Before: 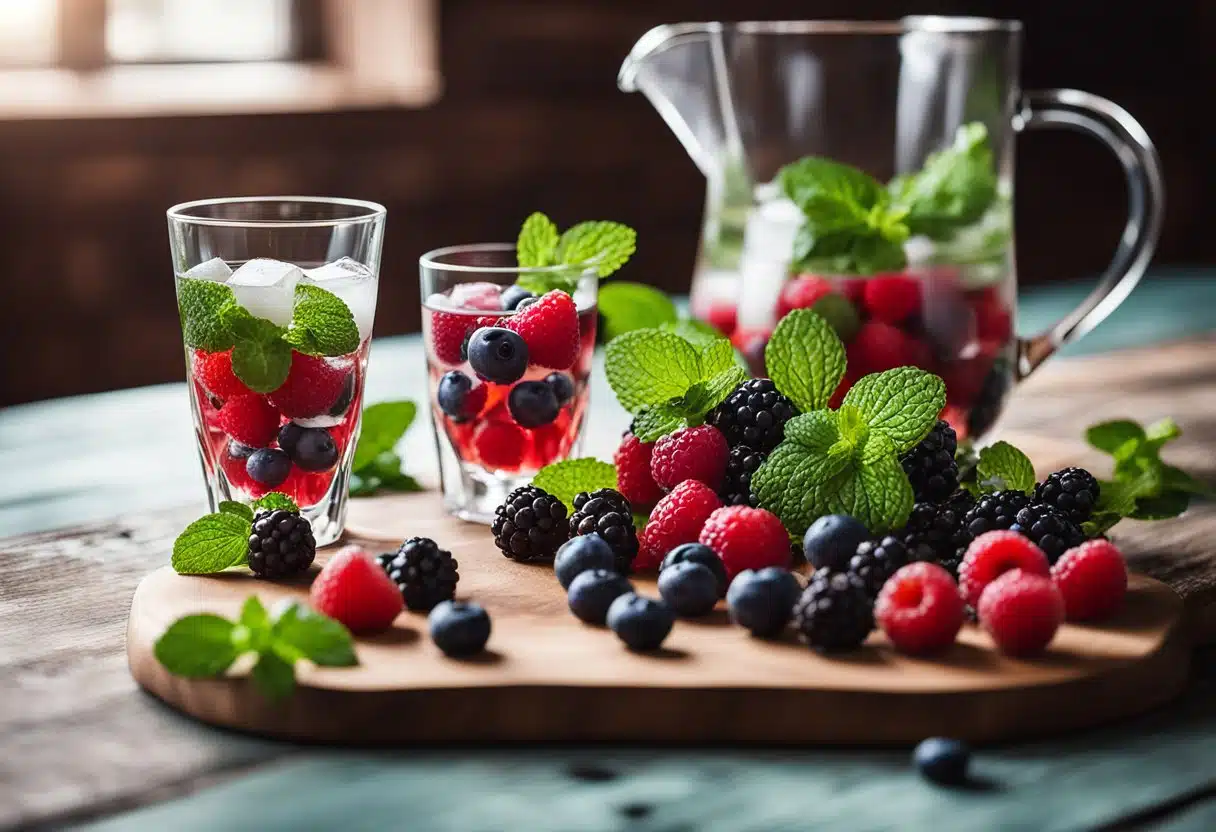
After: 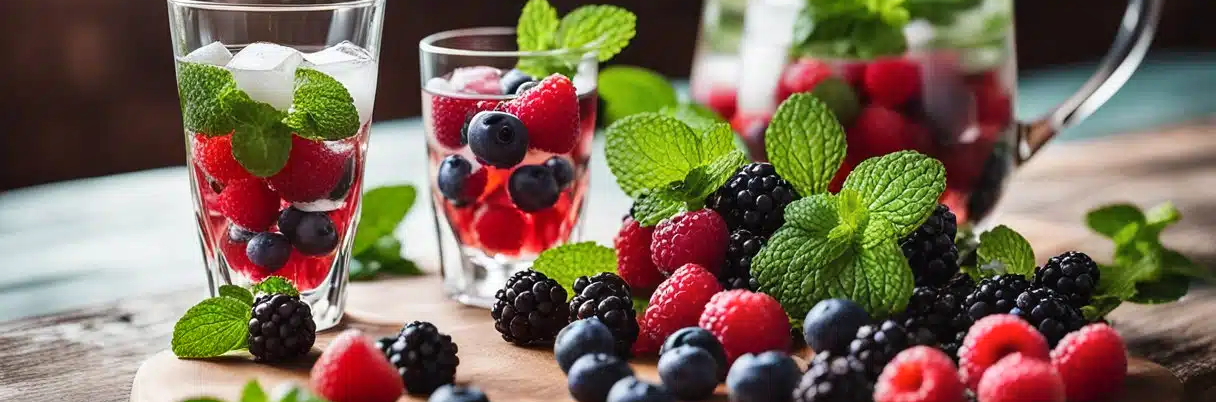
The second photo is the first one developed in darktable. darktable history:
crop and rotate: top 26.056%, bottom 25.543%
shadows and highlights: white point adjustment 0.05, highlights color adjustment 55.9%, soften with gaussian
